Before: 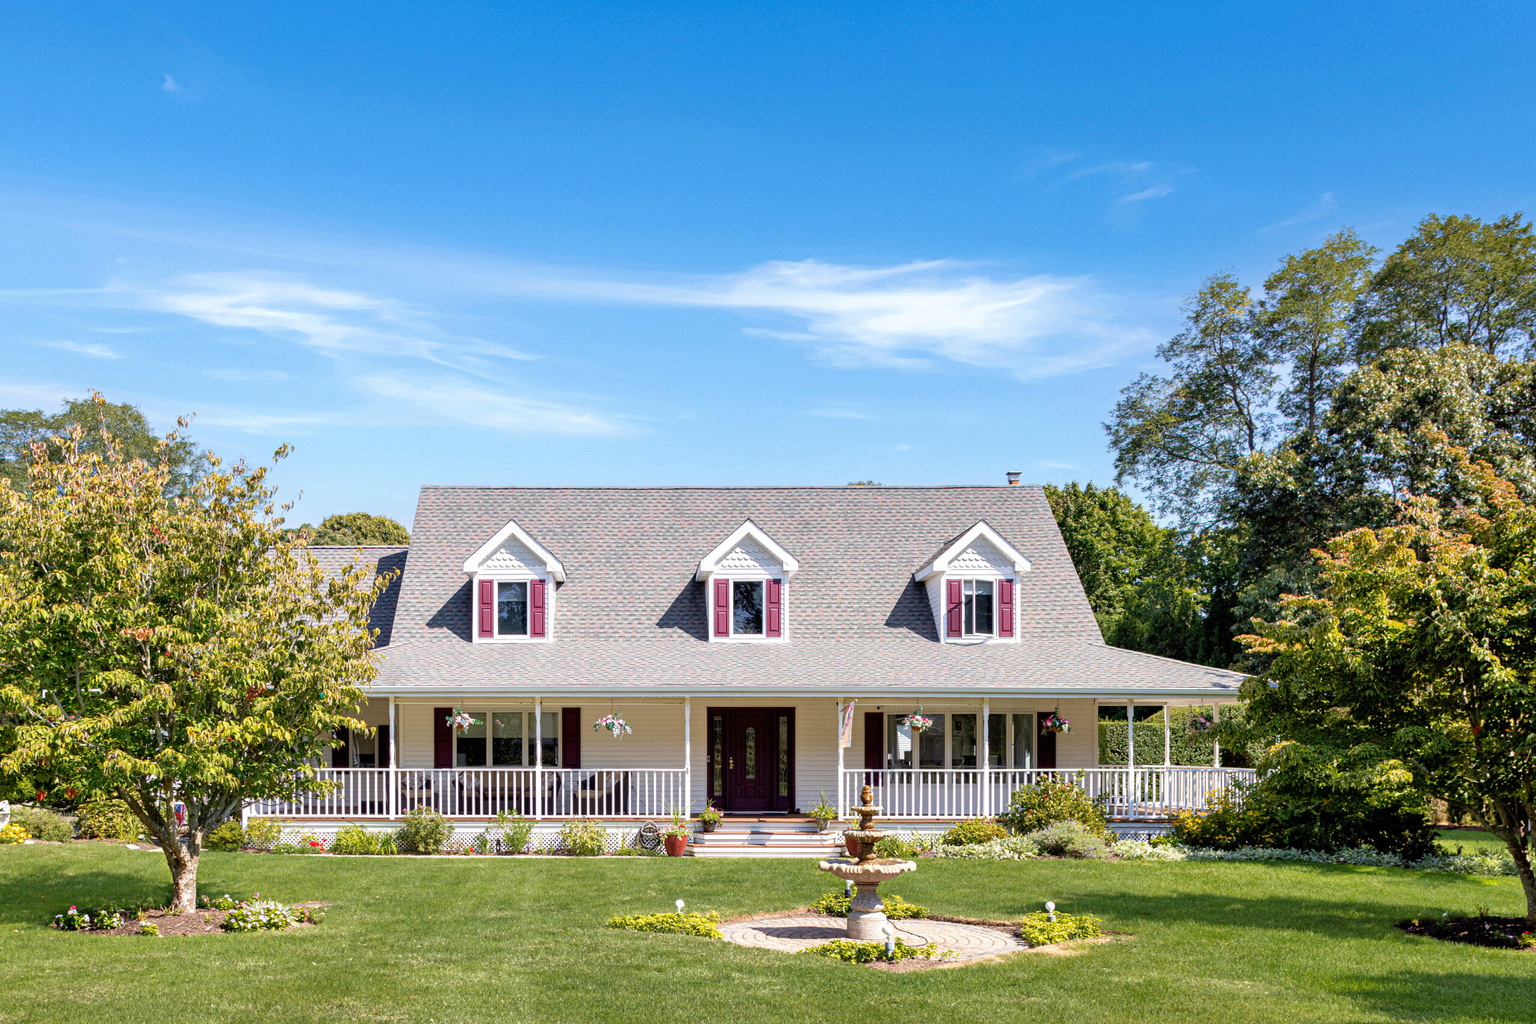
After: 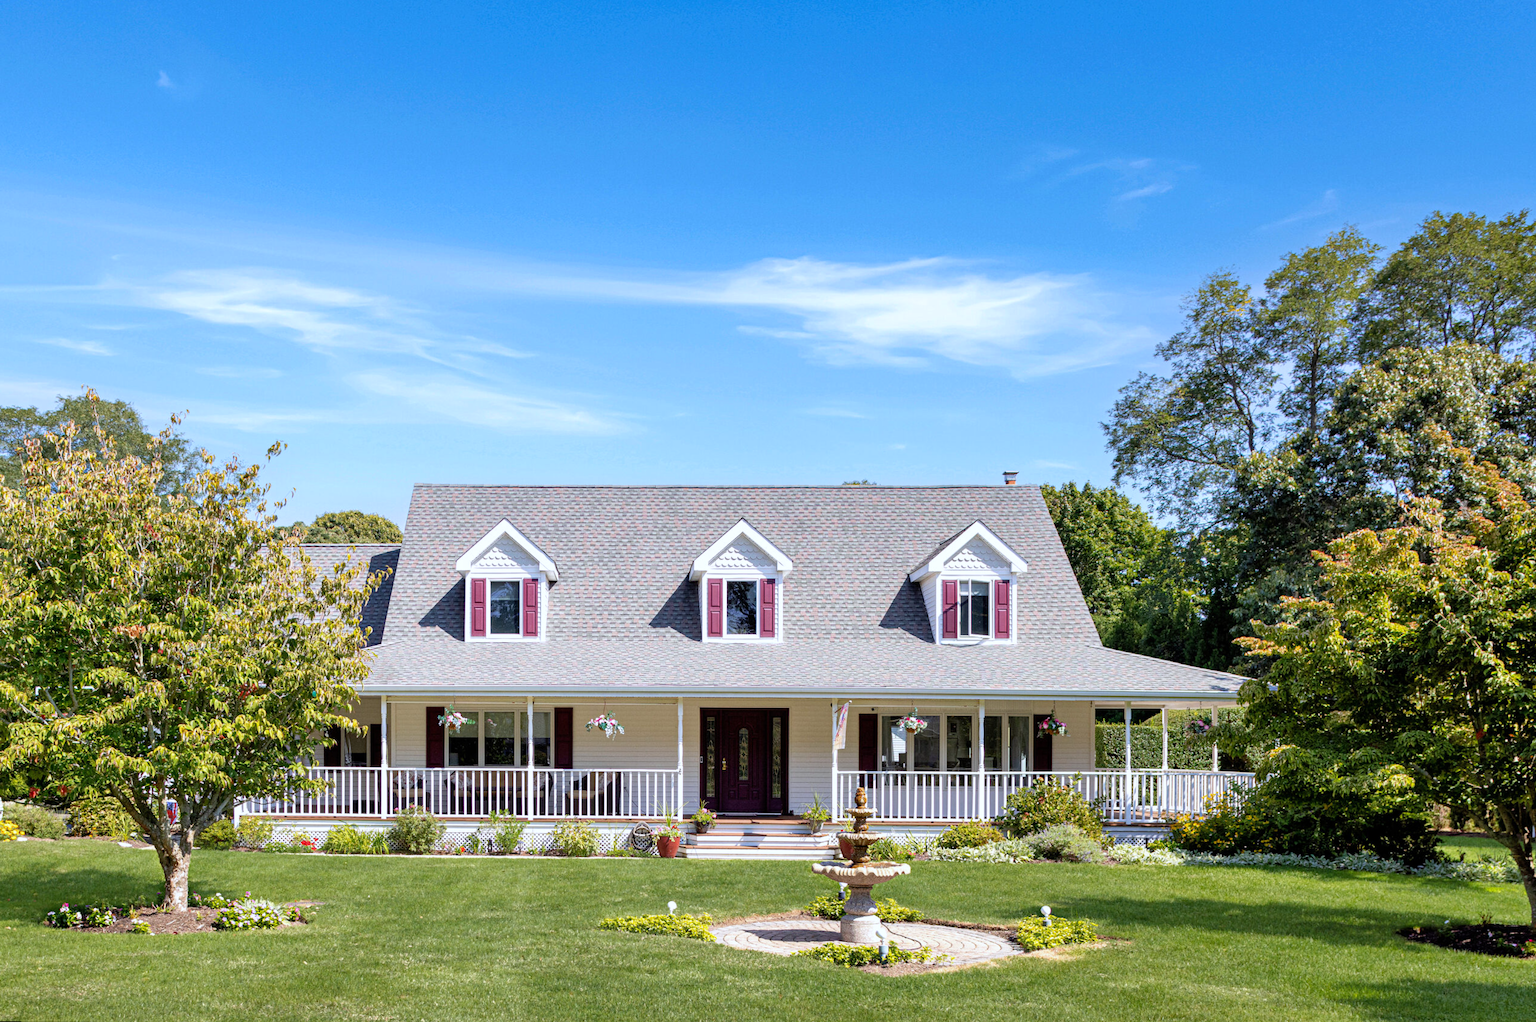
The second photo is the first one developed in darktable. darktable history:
white balance: red 0.967, blue 1.049
rotate and perspective: rotation 0.192°, lens shift (horizontal) -0.015, crop left 0.005, crop right 0.996, crop top 0.006, crop bottom 0.99
